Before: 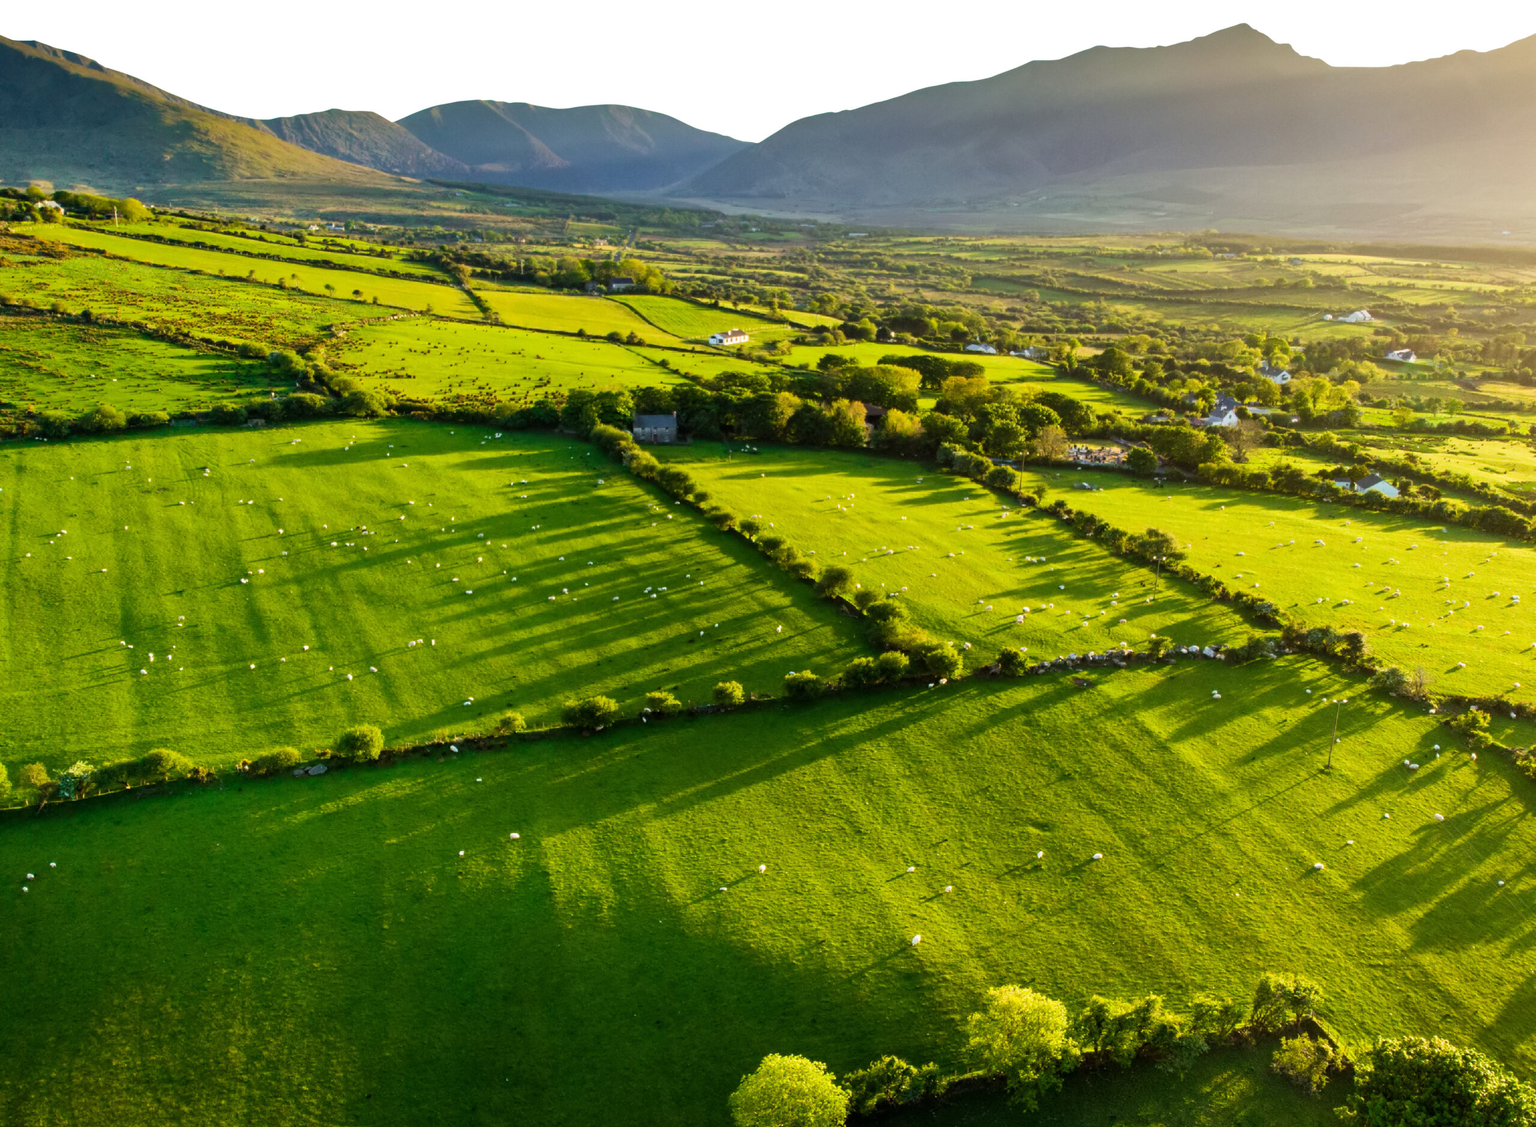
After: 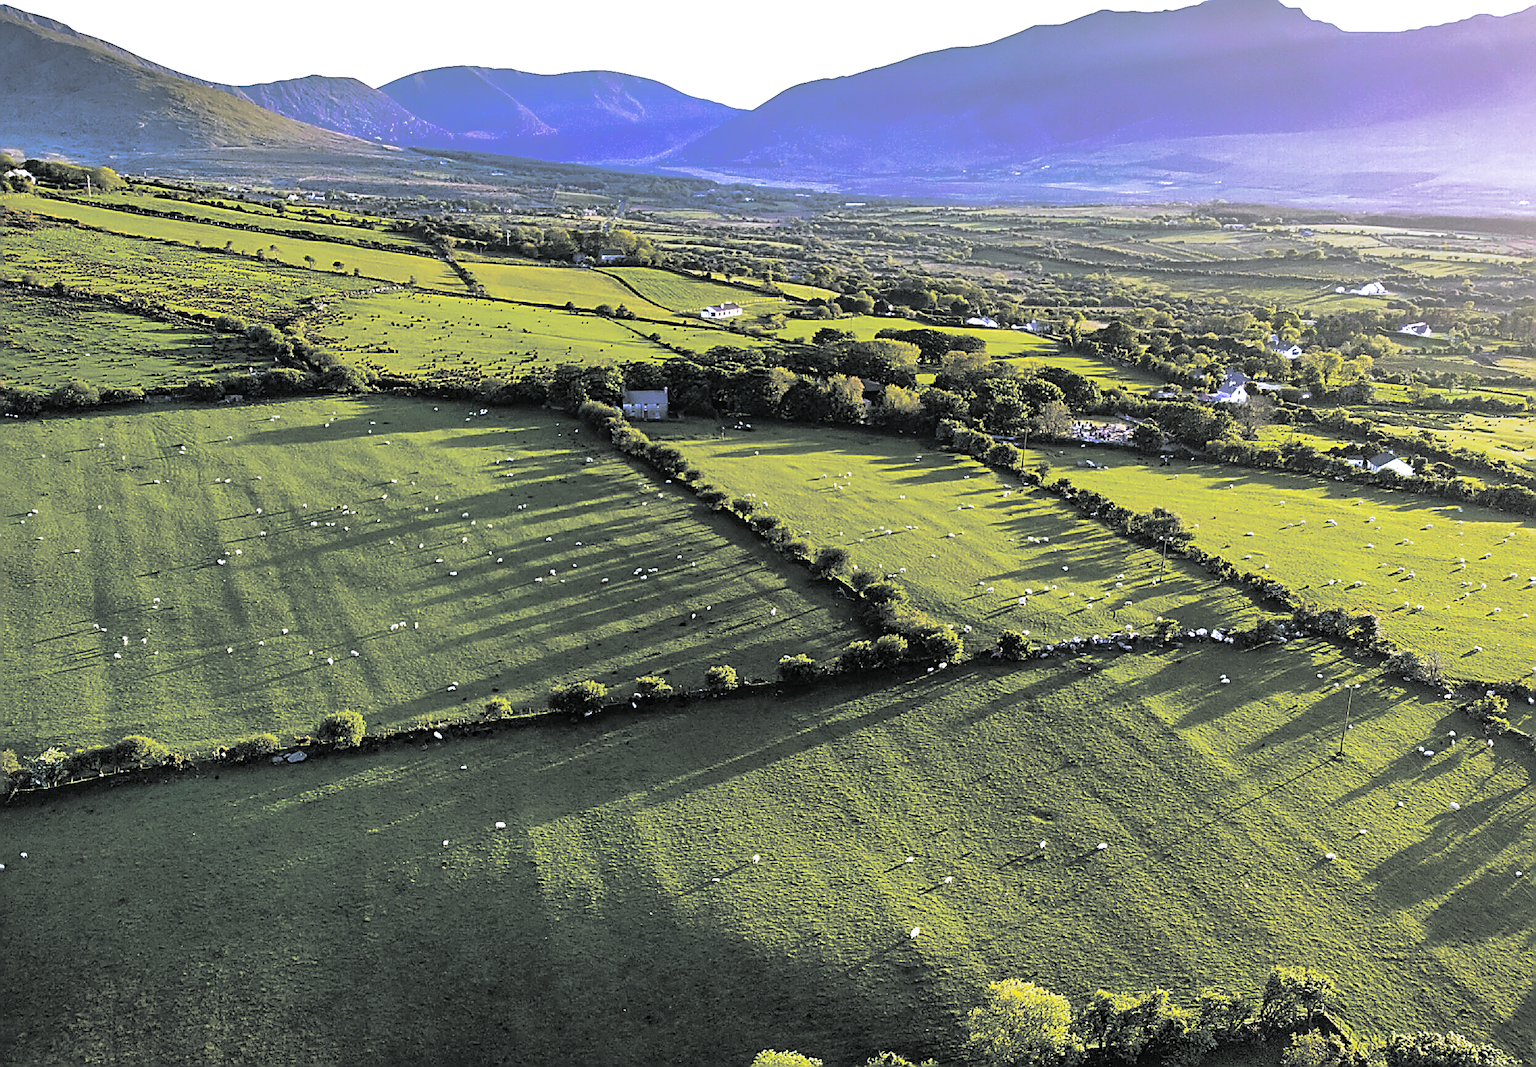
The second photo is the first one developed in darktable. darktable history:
split-toning: shadows › hue 190.8°, shadows › saturation 0.05, highlights › hue 54°, highlights › saturation 0.05, compress 0%
tone curve: curves: ch0 [(0, 0.009) (0.105, 0.08) (0.195, 0.18) (0.283, 0.316) (0.384, 0.434) (0.485, 0.531) (0.638, 0.69) (0.81, 0.872) (1, 0.977)]; ch1 [(0, 0) (0.161, 0.092) (0.35, 0.33) (0.379, 0.401) (0.456, 0.469) (0.502, 0.5) (0.525, 0.518) (0.586, 0.617) (0.635, 0.655) (1, 1)]; ch2 [(0, 0) (0.371, 0.362) (0.437, 0.437) (0.48, 0.49) (0.53, 0.515) (0.56, 0.571) (0.622, 0.606) (1, 1)], color space Lab, independent channels, preserve colors none
shadows and highlights: on, module defaults
color correction: highlights a* -2.73, highlights b* -2.09, shadows a* 2.41, shadows b* 2.73
sharpen: amount 1.861
crop: left 1.964%, top 3.251%, right 1.122%, bottom 4.933%
white balance: red 0.98, blue 1.61
